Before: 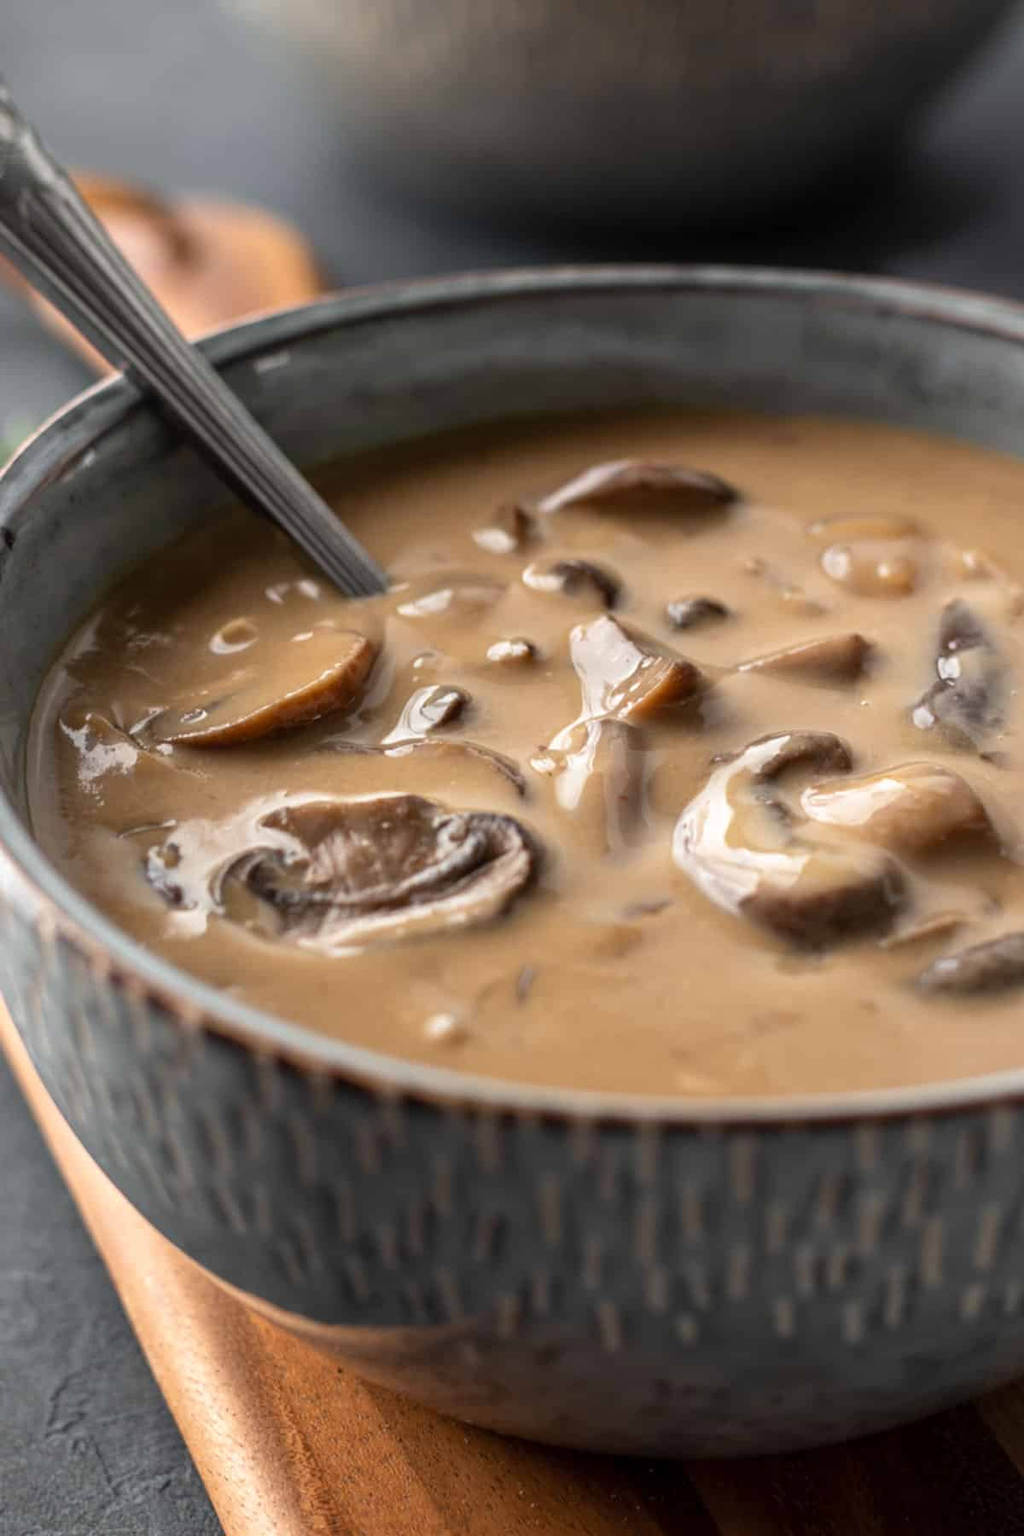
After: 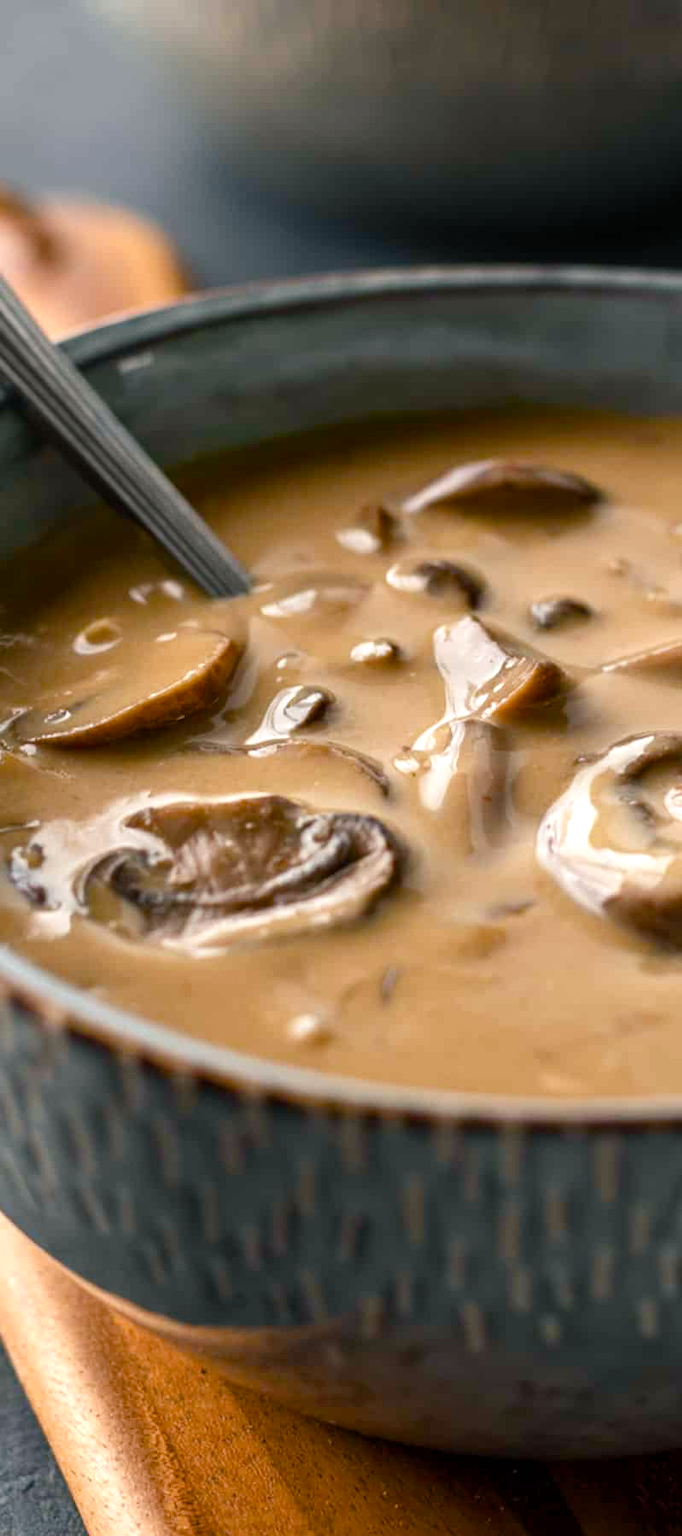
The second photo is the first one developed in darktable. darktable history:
color balance rgb: shadows lift › luminance -7.643%, shadows lift › chroma 2.161%, shadows lift › hue 198.9°, highlights gain › luminance 14.974%, perceptual saturation grading › global saturation 20%, perceptual saturation grading › highlights -24.965%, perceptual saturation grading › shadows 50.108%, global vibrance 20%
contrast brightness saturation: saturation -0.046
crop and rotate: left 13.364%, right 20.024%
